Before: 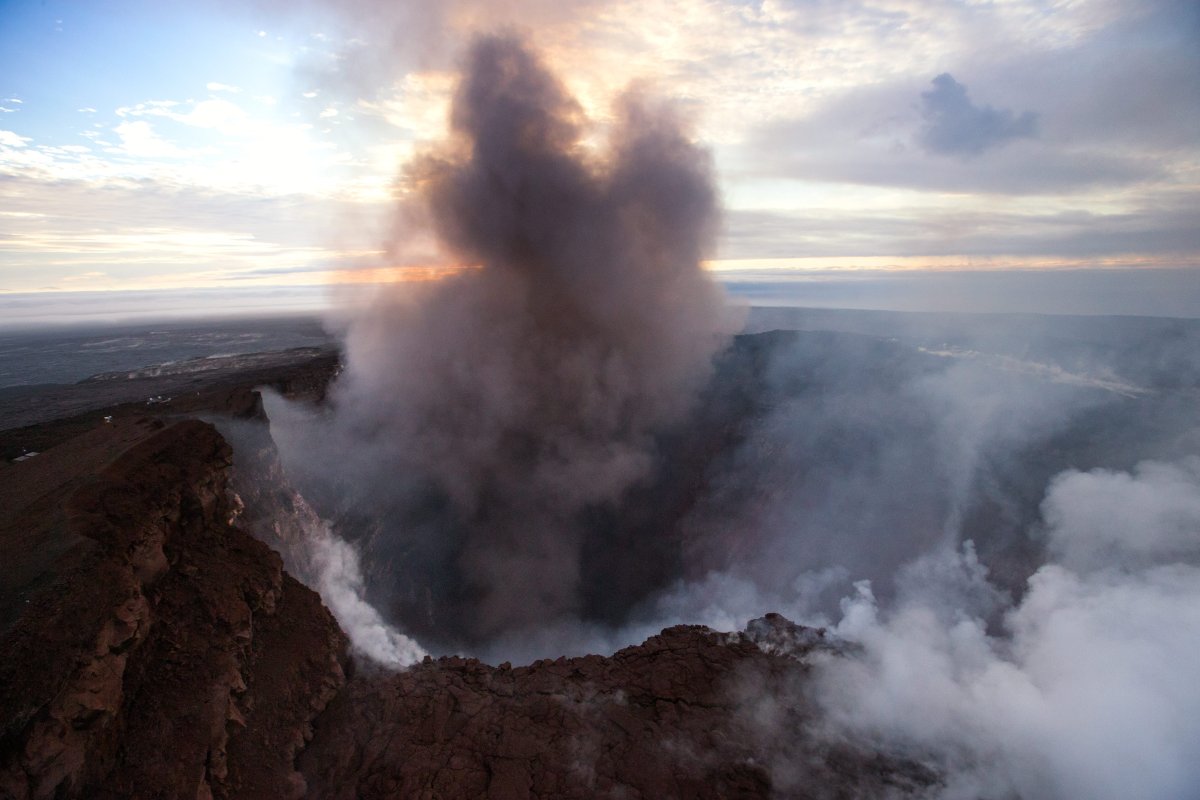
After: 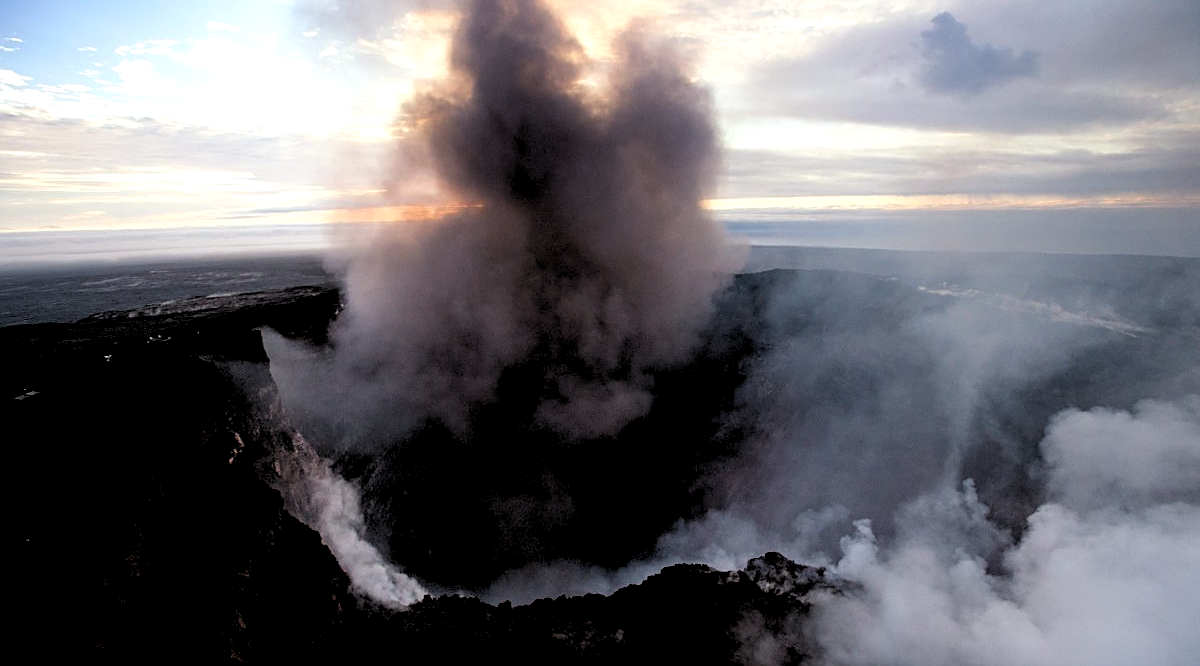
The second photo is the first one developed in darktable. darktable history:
crop: top 7.625%, bottom 8.027%
rgb levels: levels [[0.034, 0.472, 0.904], [0, 0.5, 1], [0, 0.5, 1]]
color correction: saturation 0.99
sharpen: on, module defaults
